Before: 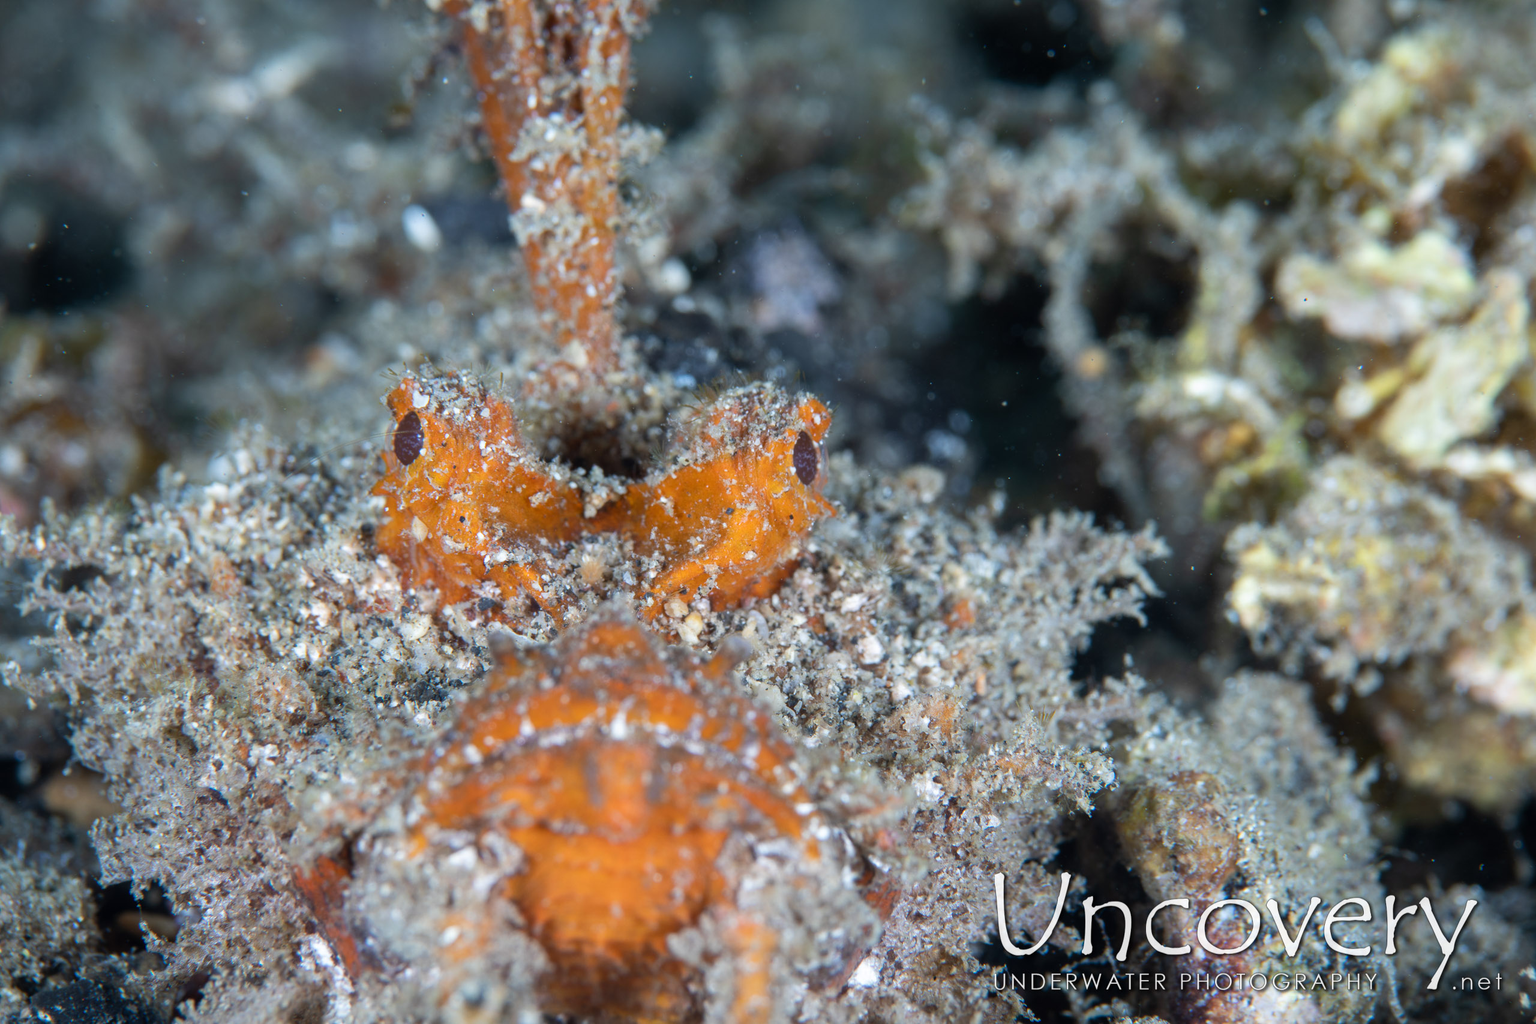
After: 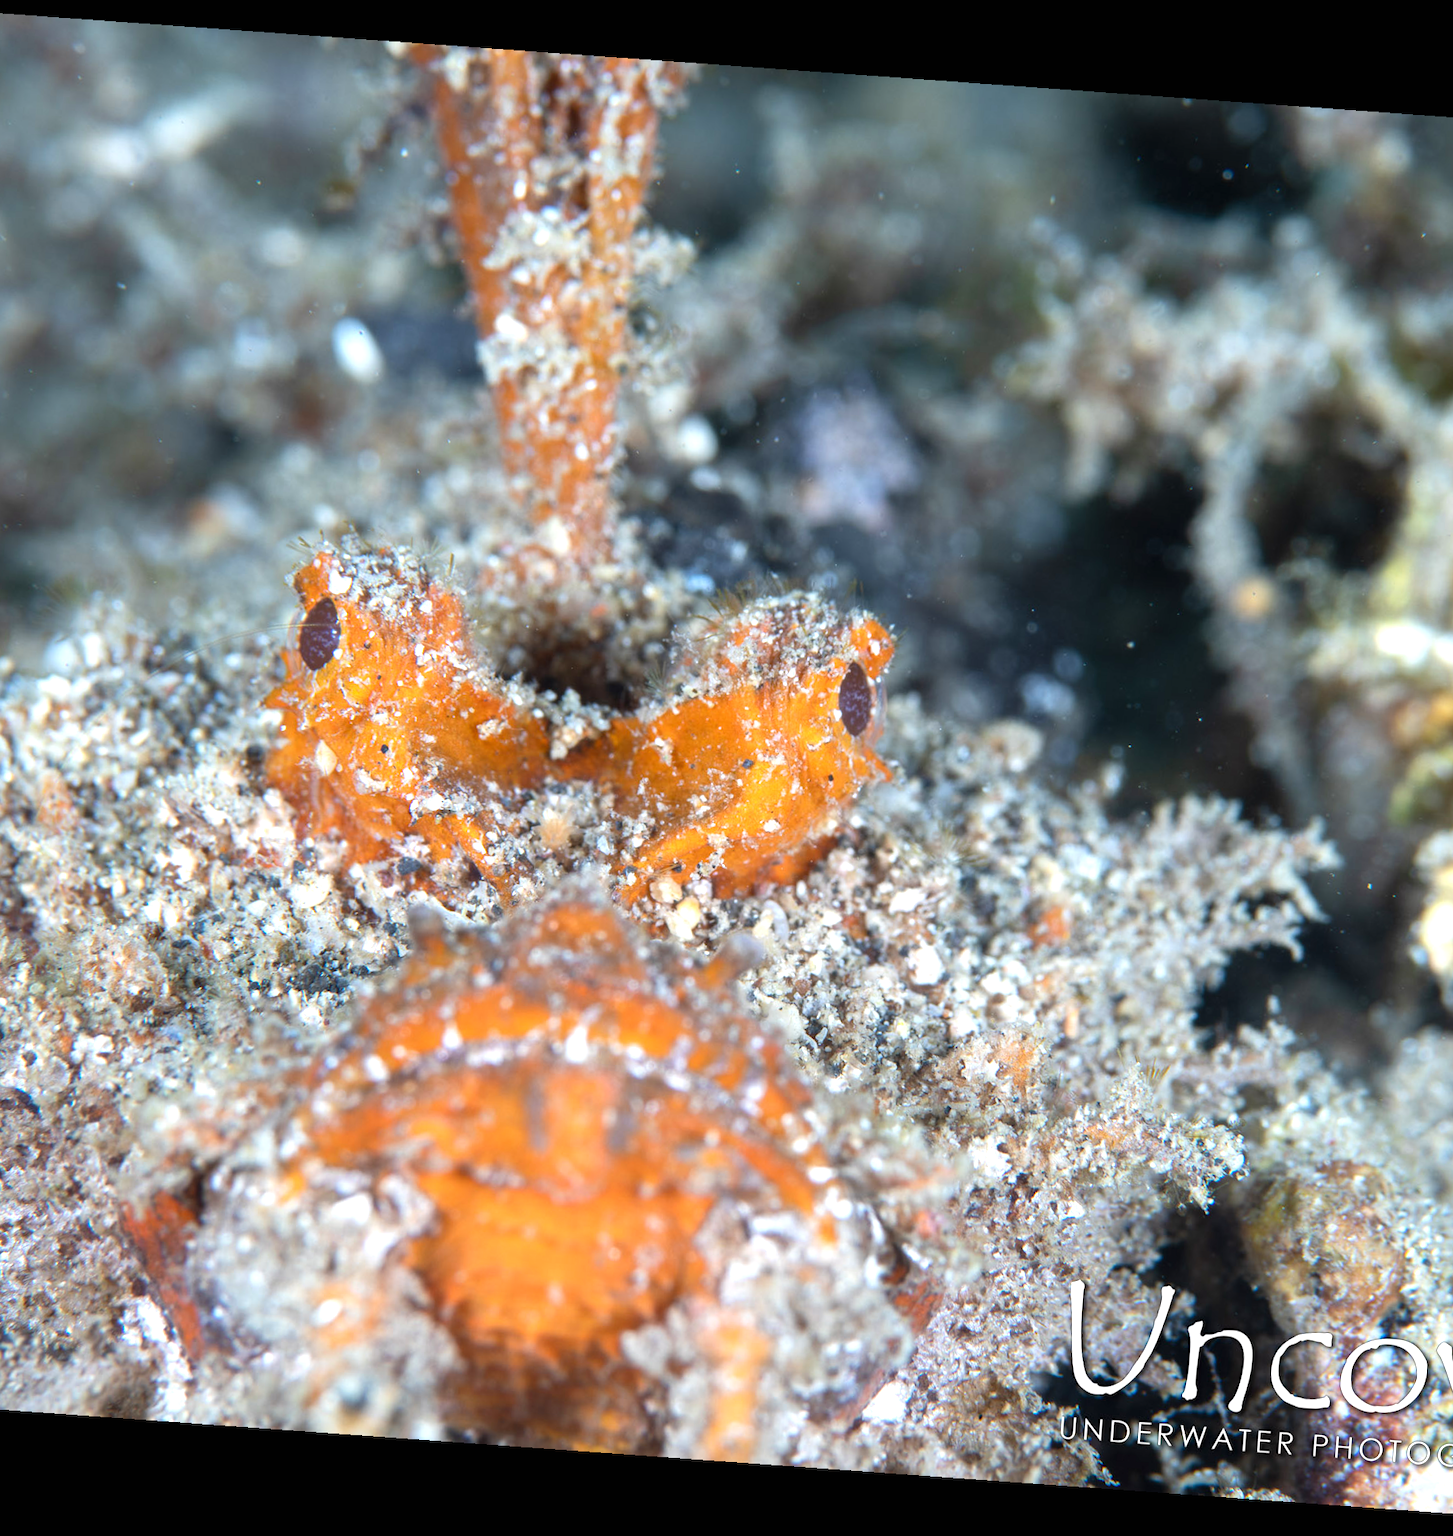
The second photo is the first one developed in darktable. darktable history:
exposure: black level correction 0, exposure 0.7 EV, compensate exposure bias true, compensate highlight preservation false
crop and rotate: left 13.409%, right 19.924%
white balance: emerald 1
rotate and perspective: rotation 4.1°, automatic cropping off
